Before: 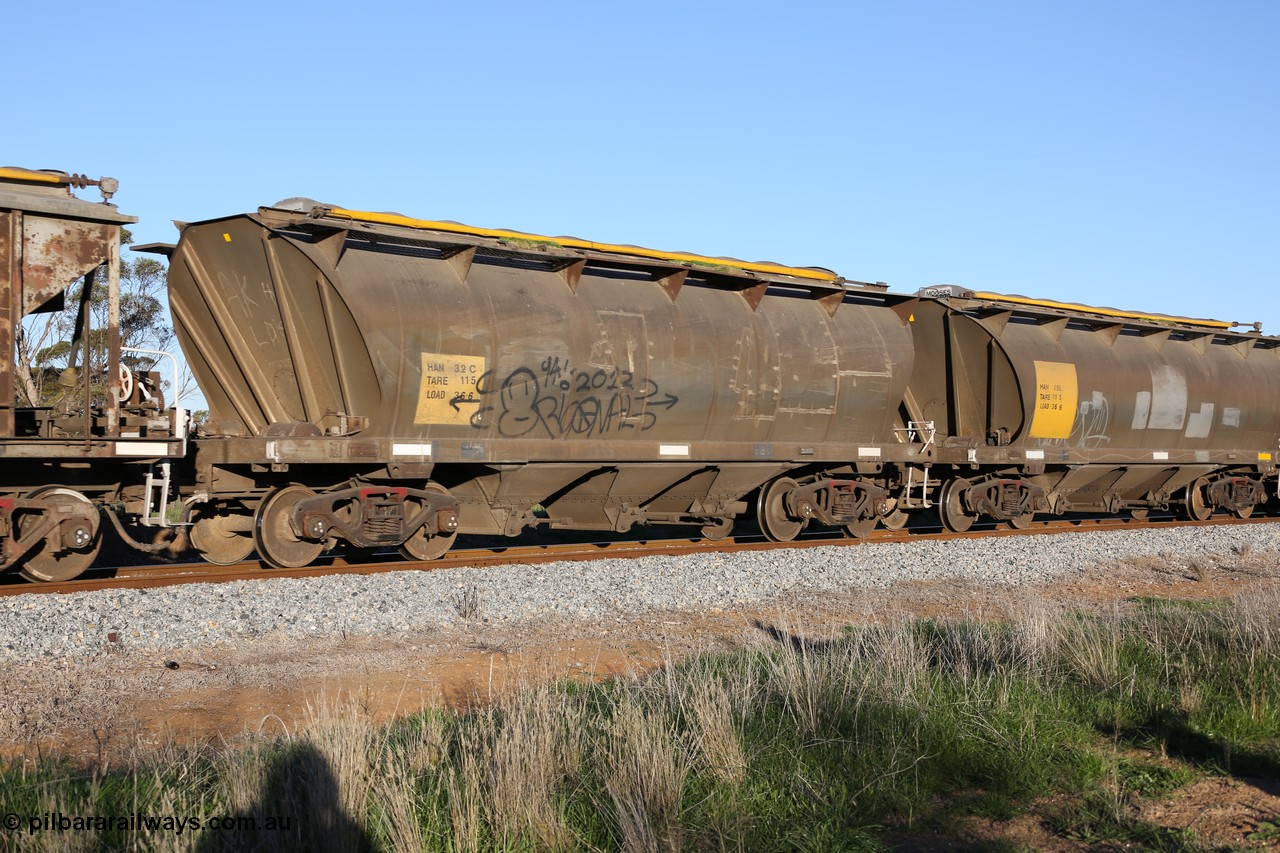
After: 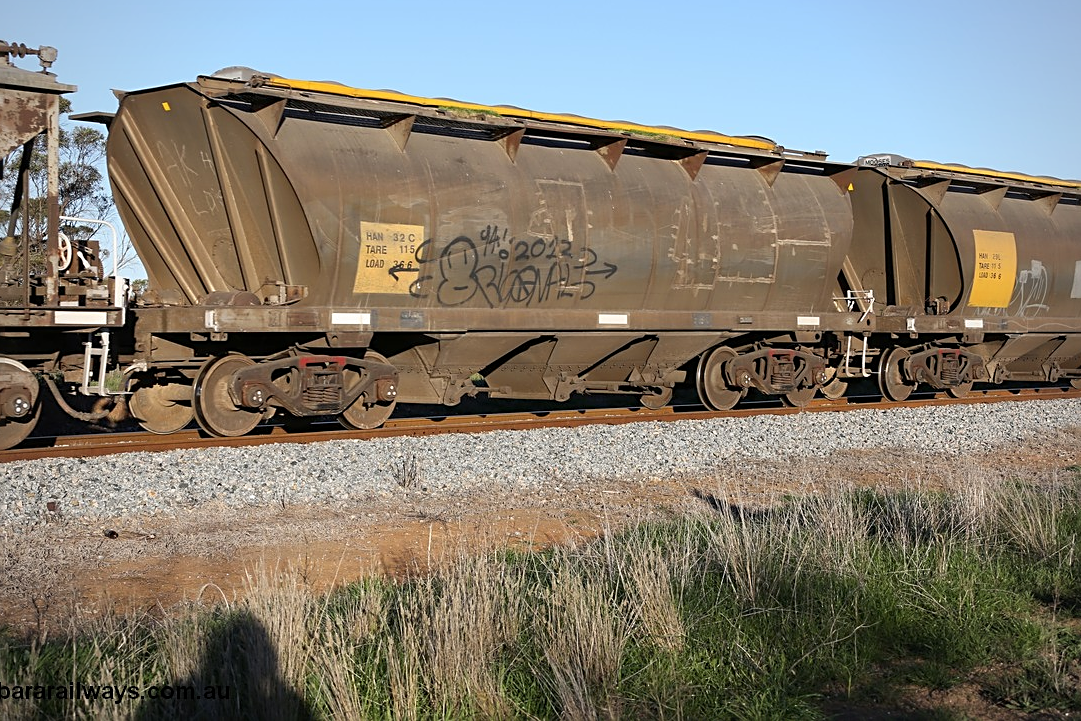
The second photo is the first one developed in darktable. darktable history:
crop and rotate: left 4.797%, top 15.464%, right 10.69%
vignetting: fall-off radius 82.13%
sharpen: on, module defaults
